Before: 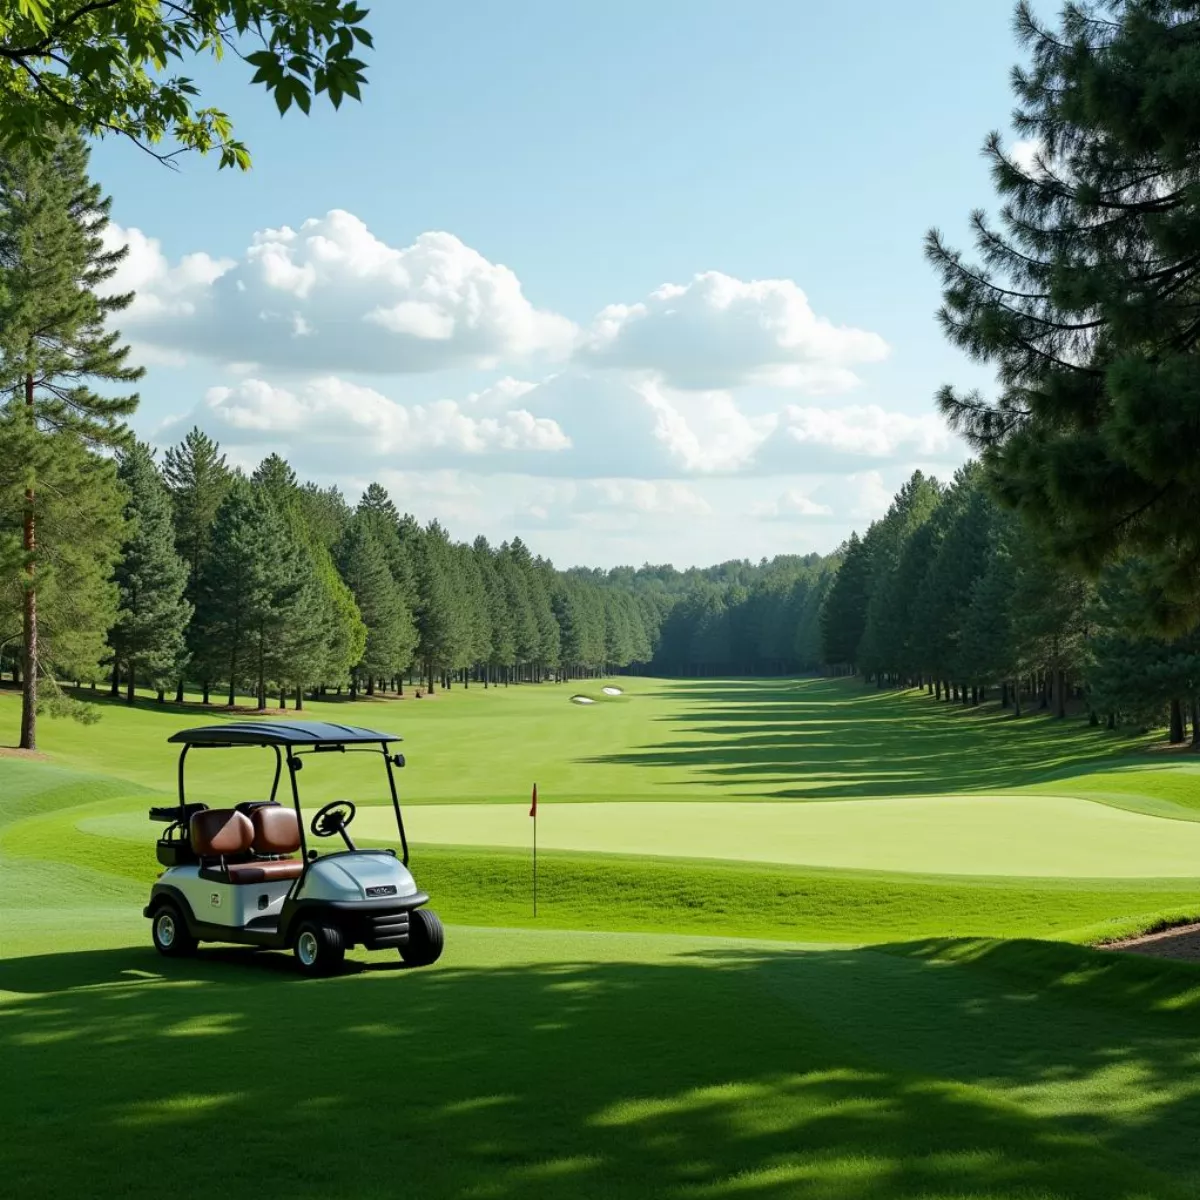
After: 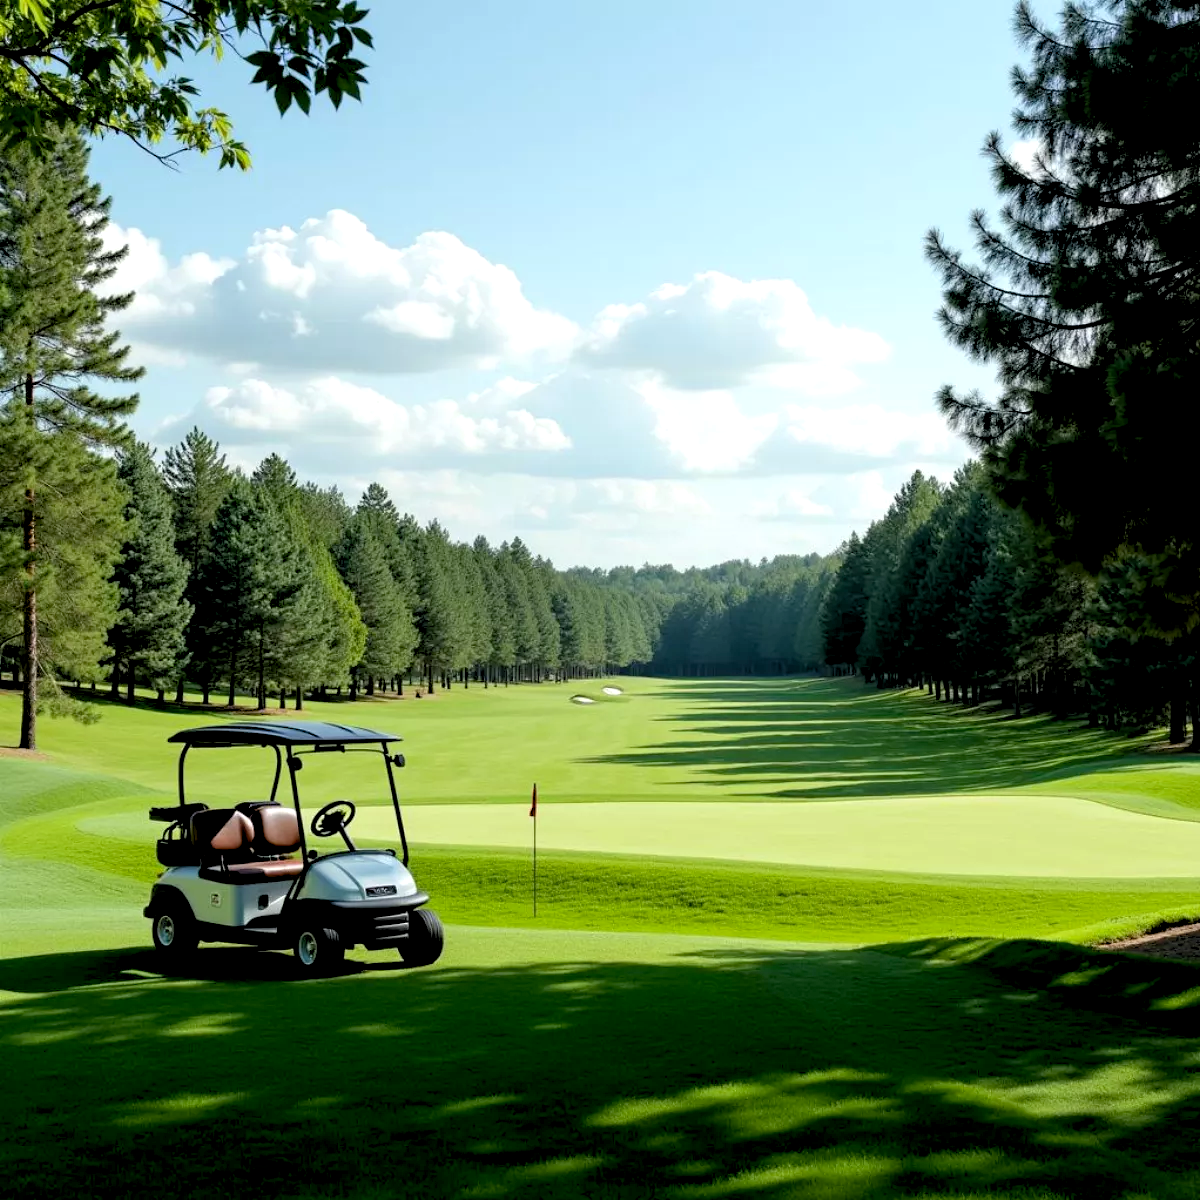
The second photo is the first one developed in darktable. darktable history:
exposure: black level correction 0.009, compensate highlight preservation false
rgb levels: levels [[0.01, 0.419, 0.839], [0, 0.5, 1], [0, 0.5, 1]]
